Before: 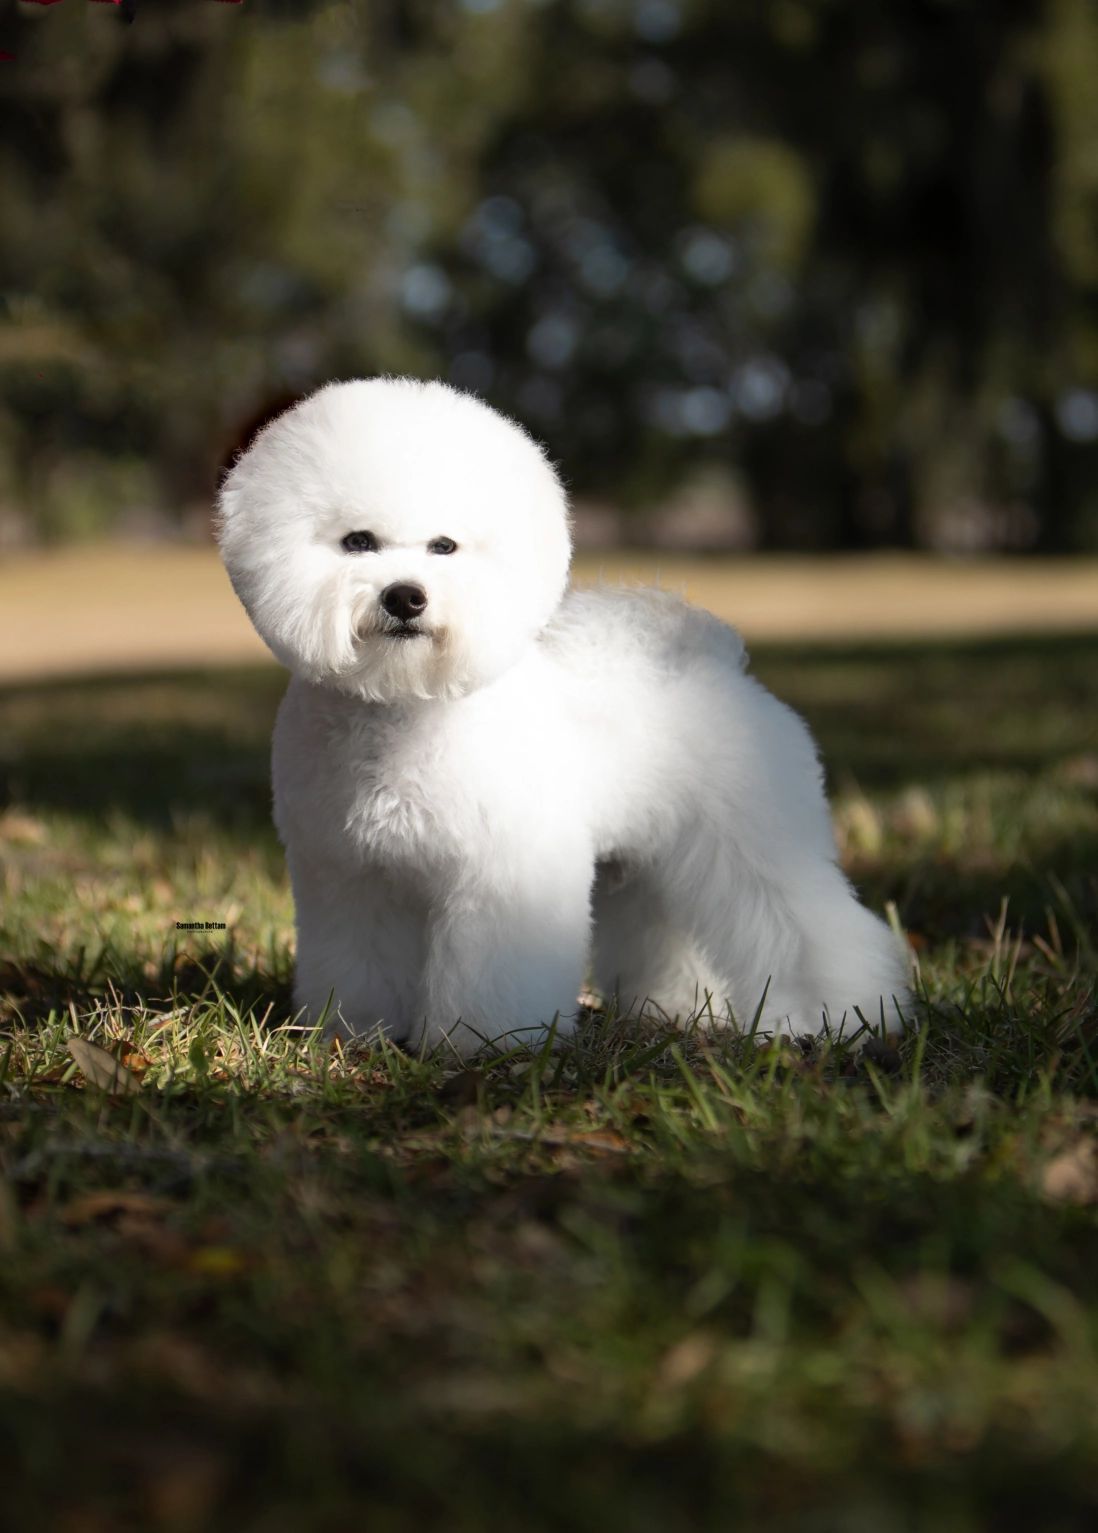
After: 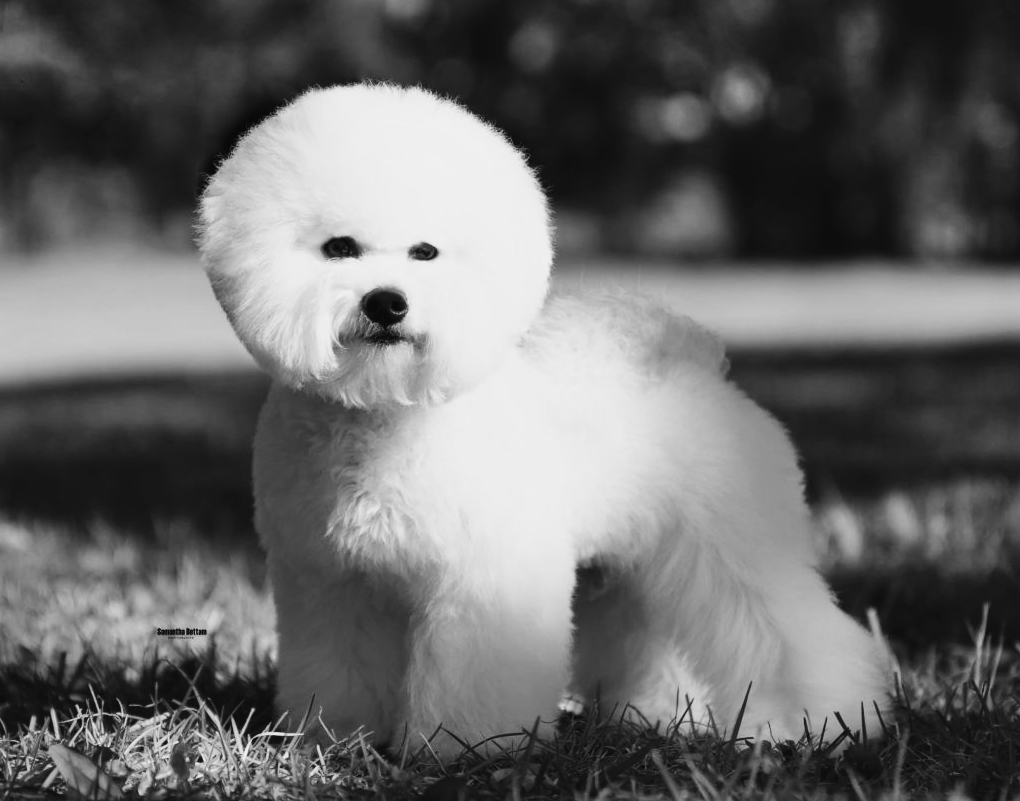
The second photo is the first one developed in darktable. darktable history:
tone curve: curves: ch0 [(0, 0.021) (0.049, 0.044) (0.158, 0.113) (0.351, 0.331) (0.485, 0.505) (0.656, 0.696) (0.868, 0.887) (1, 0.969)]; ch1 [(0, 0) (0.322, 0.328) (0.434, 0.438) (0.473, 0.477) (0.502, 0.503) (0.522, 0.526) (0.564, 0.591) (0.602, 0.632) (0.677, 0.701) (0.859, 0.885) (1, 1)]; ch2 [(0, 0) (0.33, 0.301) (0.452, 0.434) (0.502, 0.505) (0.535, 0.554) (0.565, 0.598) (0.618, 0.629) (1, 1)], color space Lab, independent channels, preserve colors none
contrast brightness saturation: contrast 0.08, saturation 0.02
monochrome: a 32, b 64, size 2.3
shadows and highlights: soften with gaussian
crop: left 1.744%, top 19.225%, right 5.069%, bottom 28.357%
